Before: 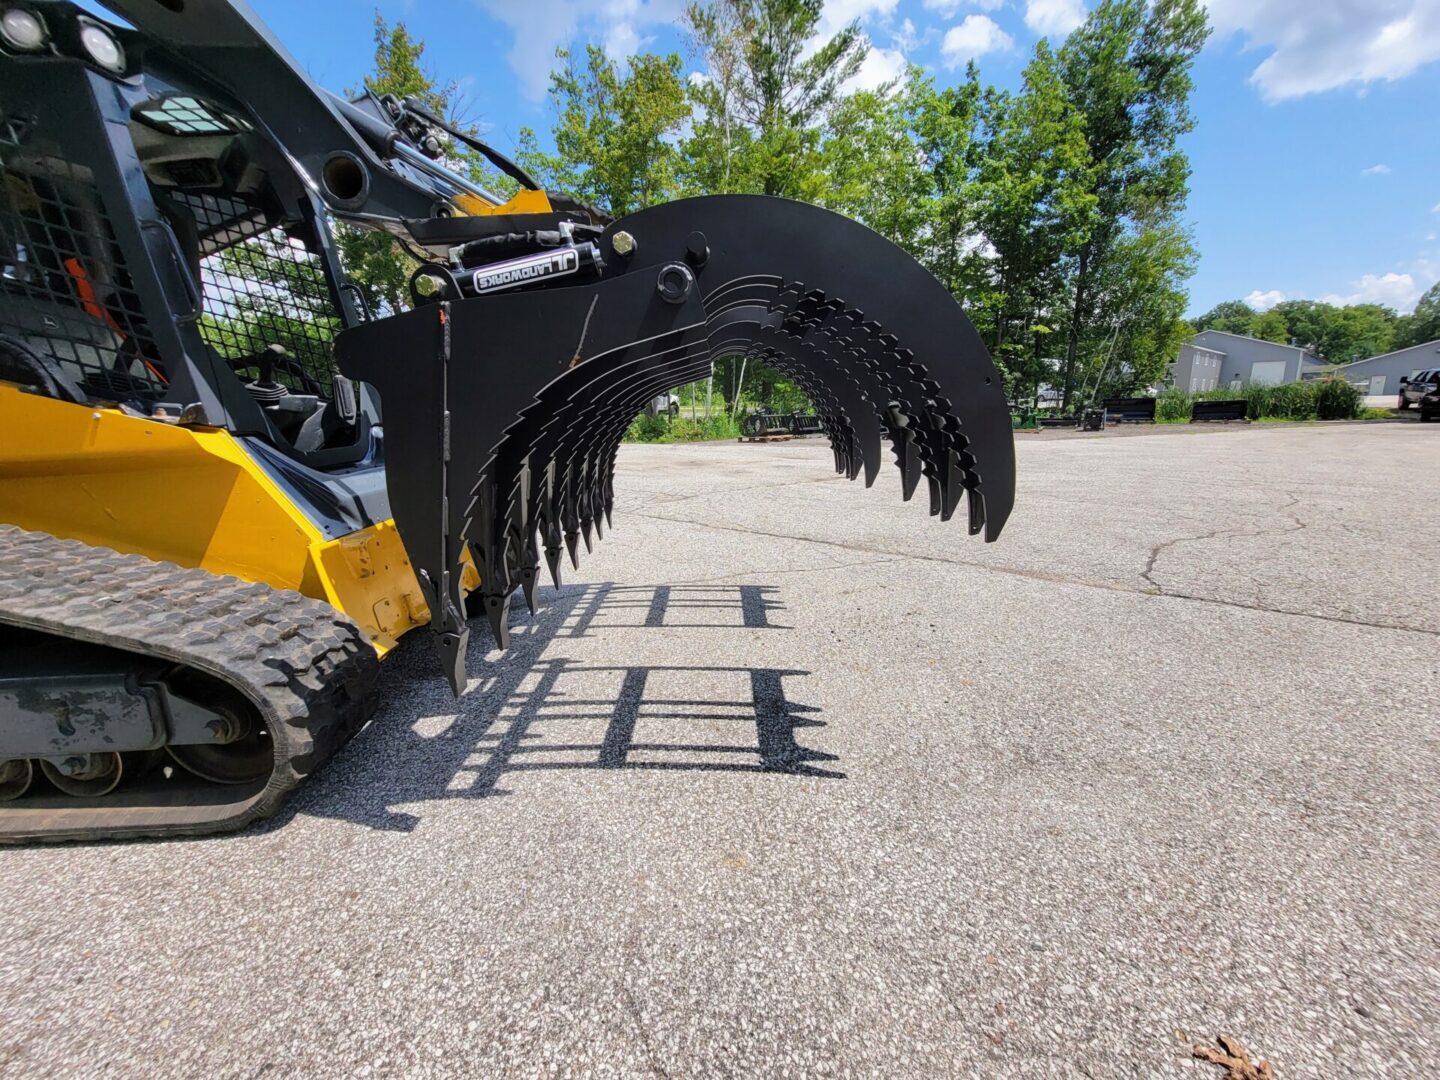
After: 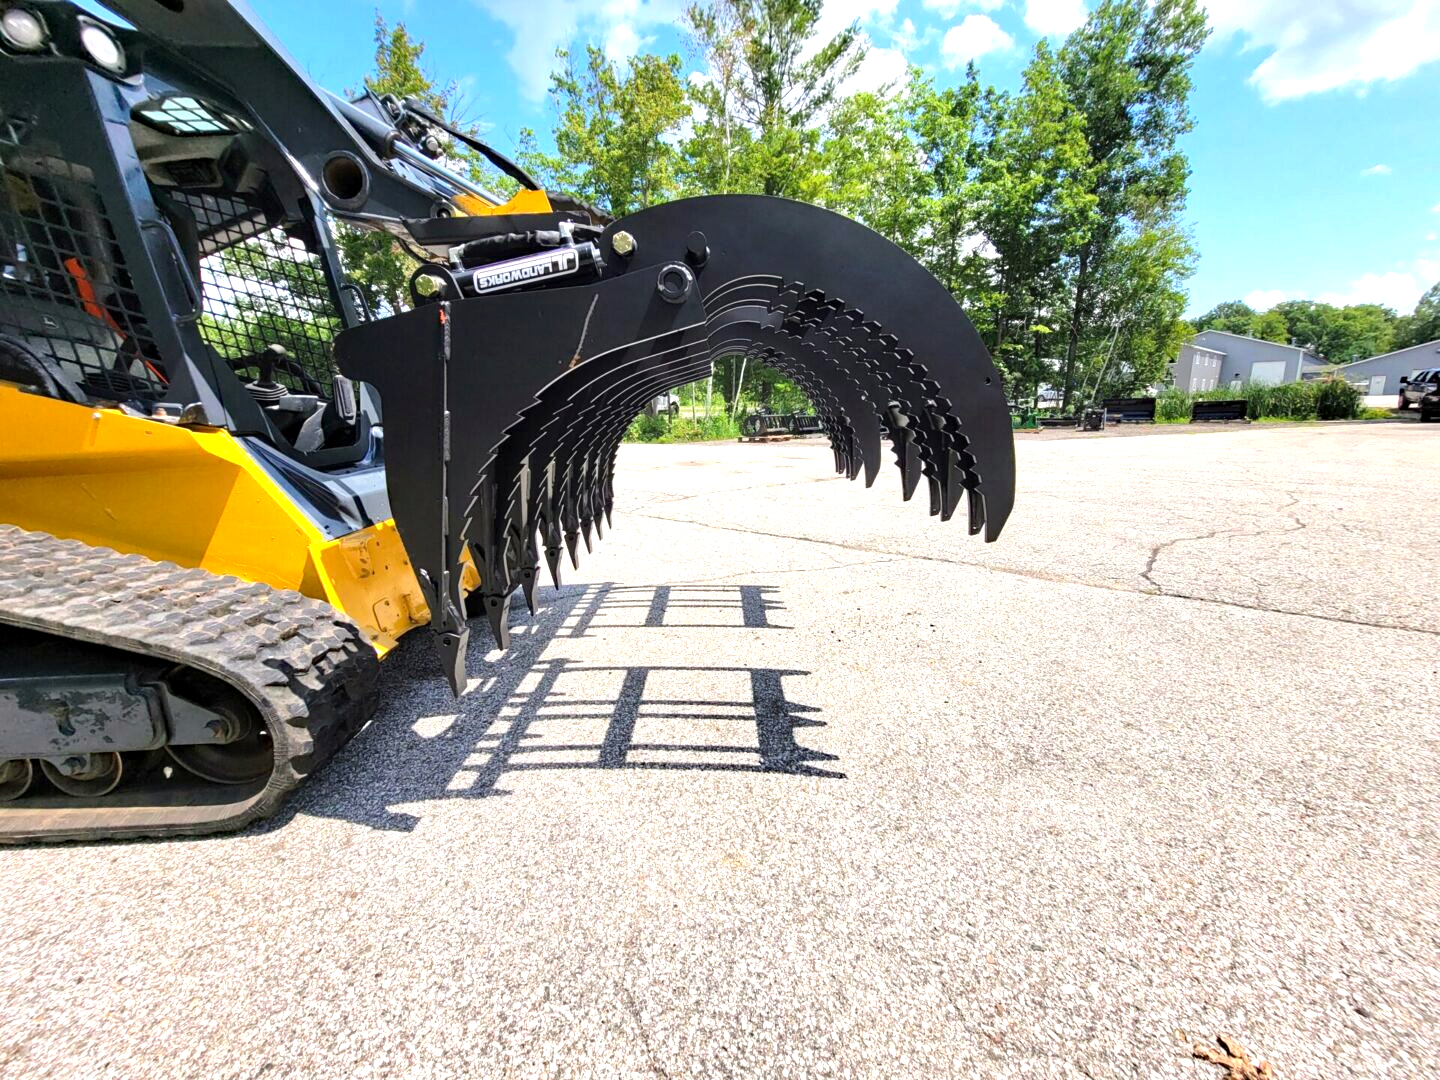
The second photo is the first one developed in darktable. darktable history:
haze removal: compatibility mode true, adaptive false
exposure: exposure 0.921 EV, compensate highlight preservation false
white balance: red 1.009, blue 0.985
